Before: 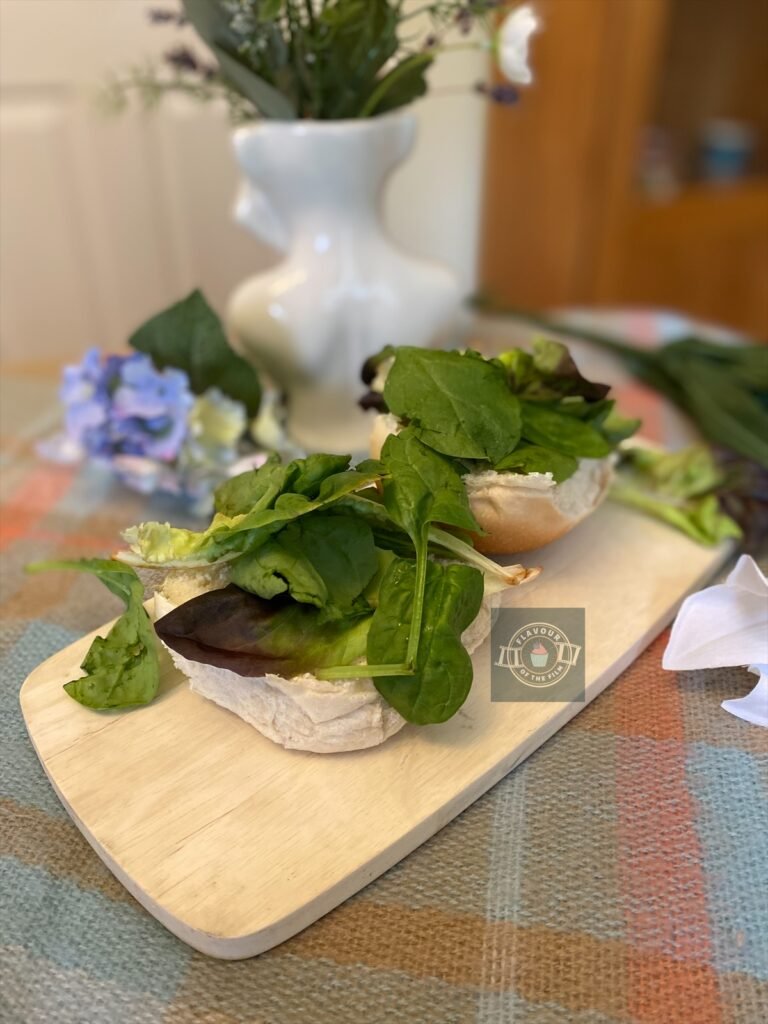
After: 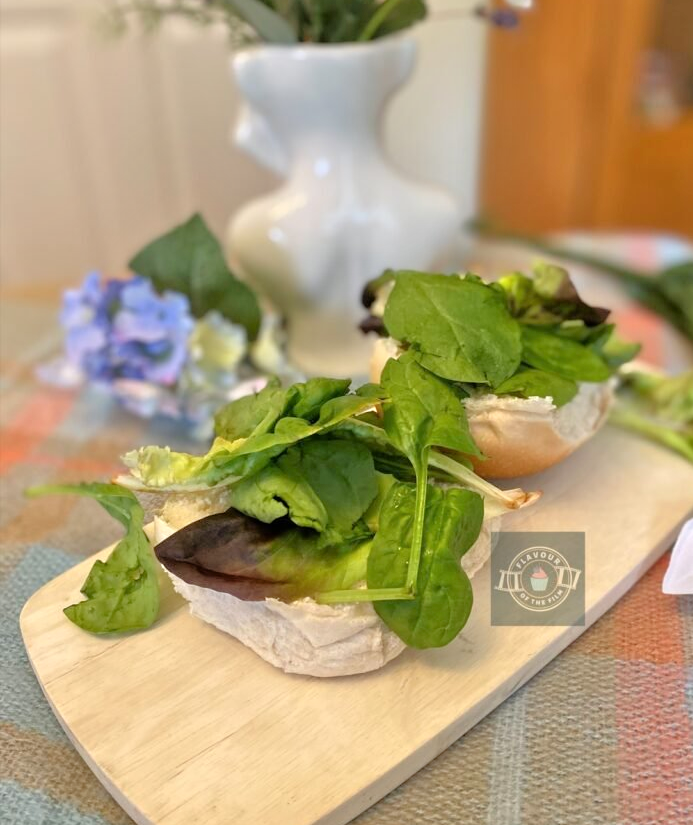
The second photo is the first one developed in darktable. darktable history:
crop: top 7.49%, right 9.717%, bottom 11.943%
color balance rgb: global vibrance 0.5%
tone equalizer: -7 EV 0.15 EV, -6 EV 0.6 EV, -5 EV 1.15 EV, -4 EV 1.33 EV, -3 EV 1.15 EV, -2 EV 0.6 EV, -1 EV 0.15 EV, mask exposure compensation -0.5 EV
